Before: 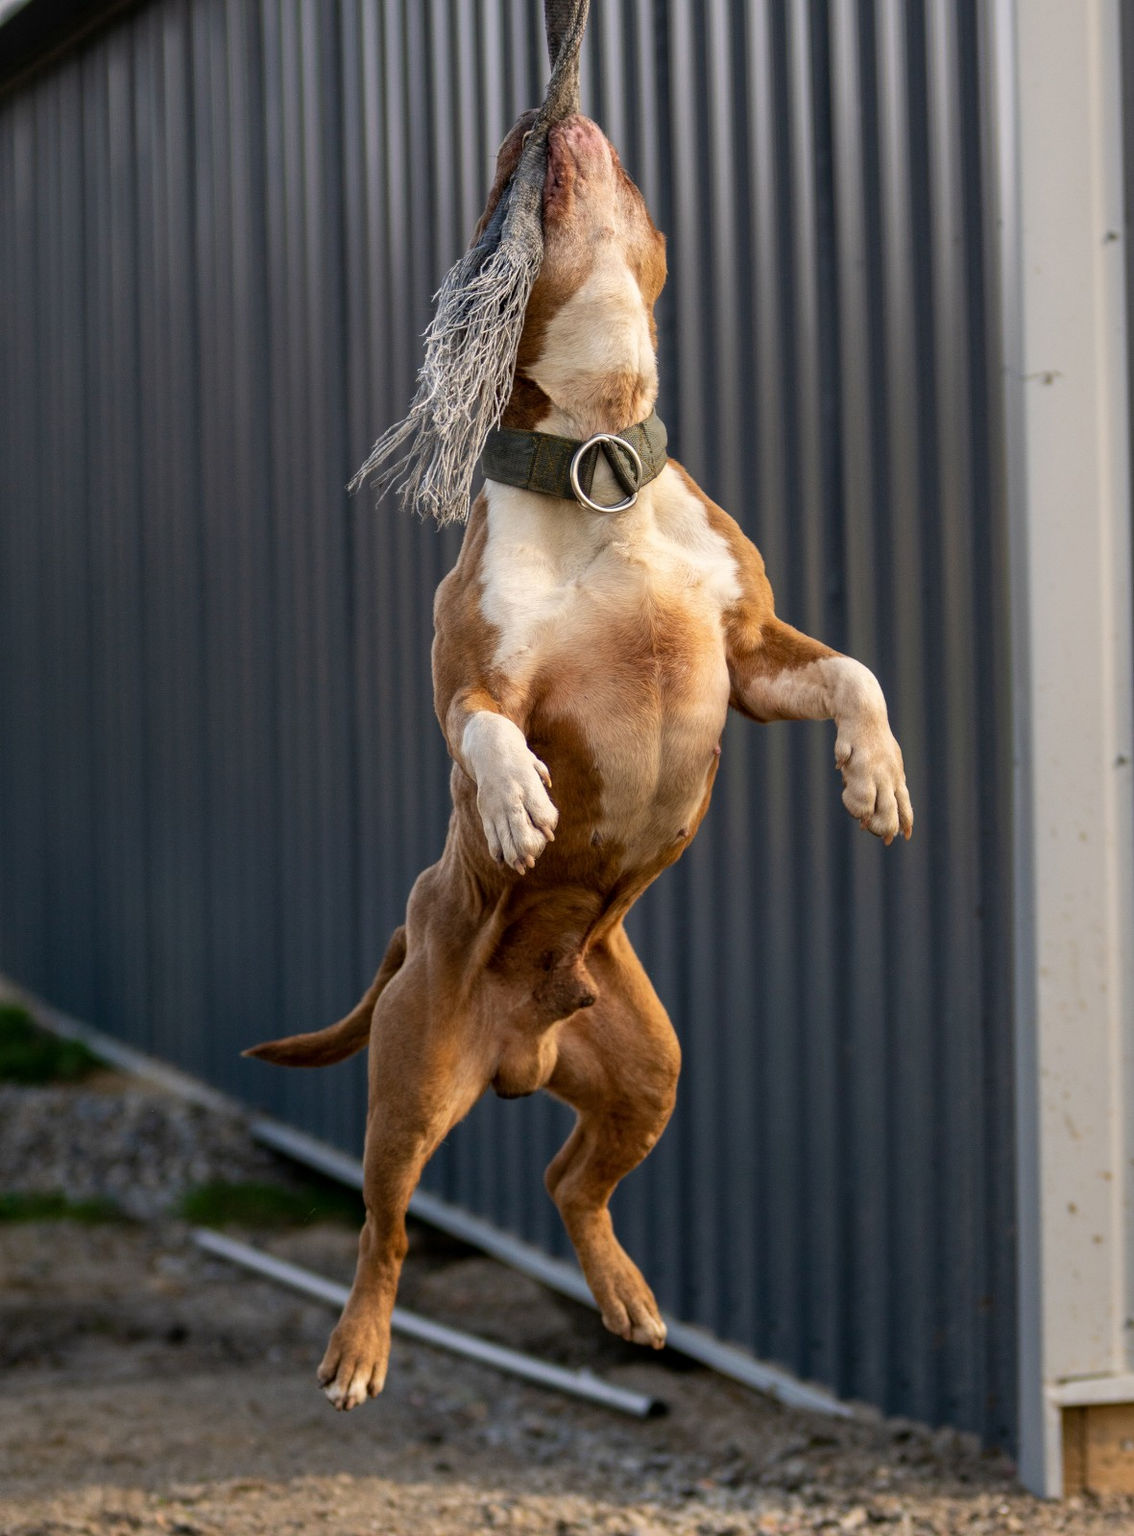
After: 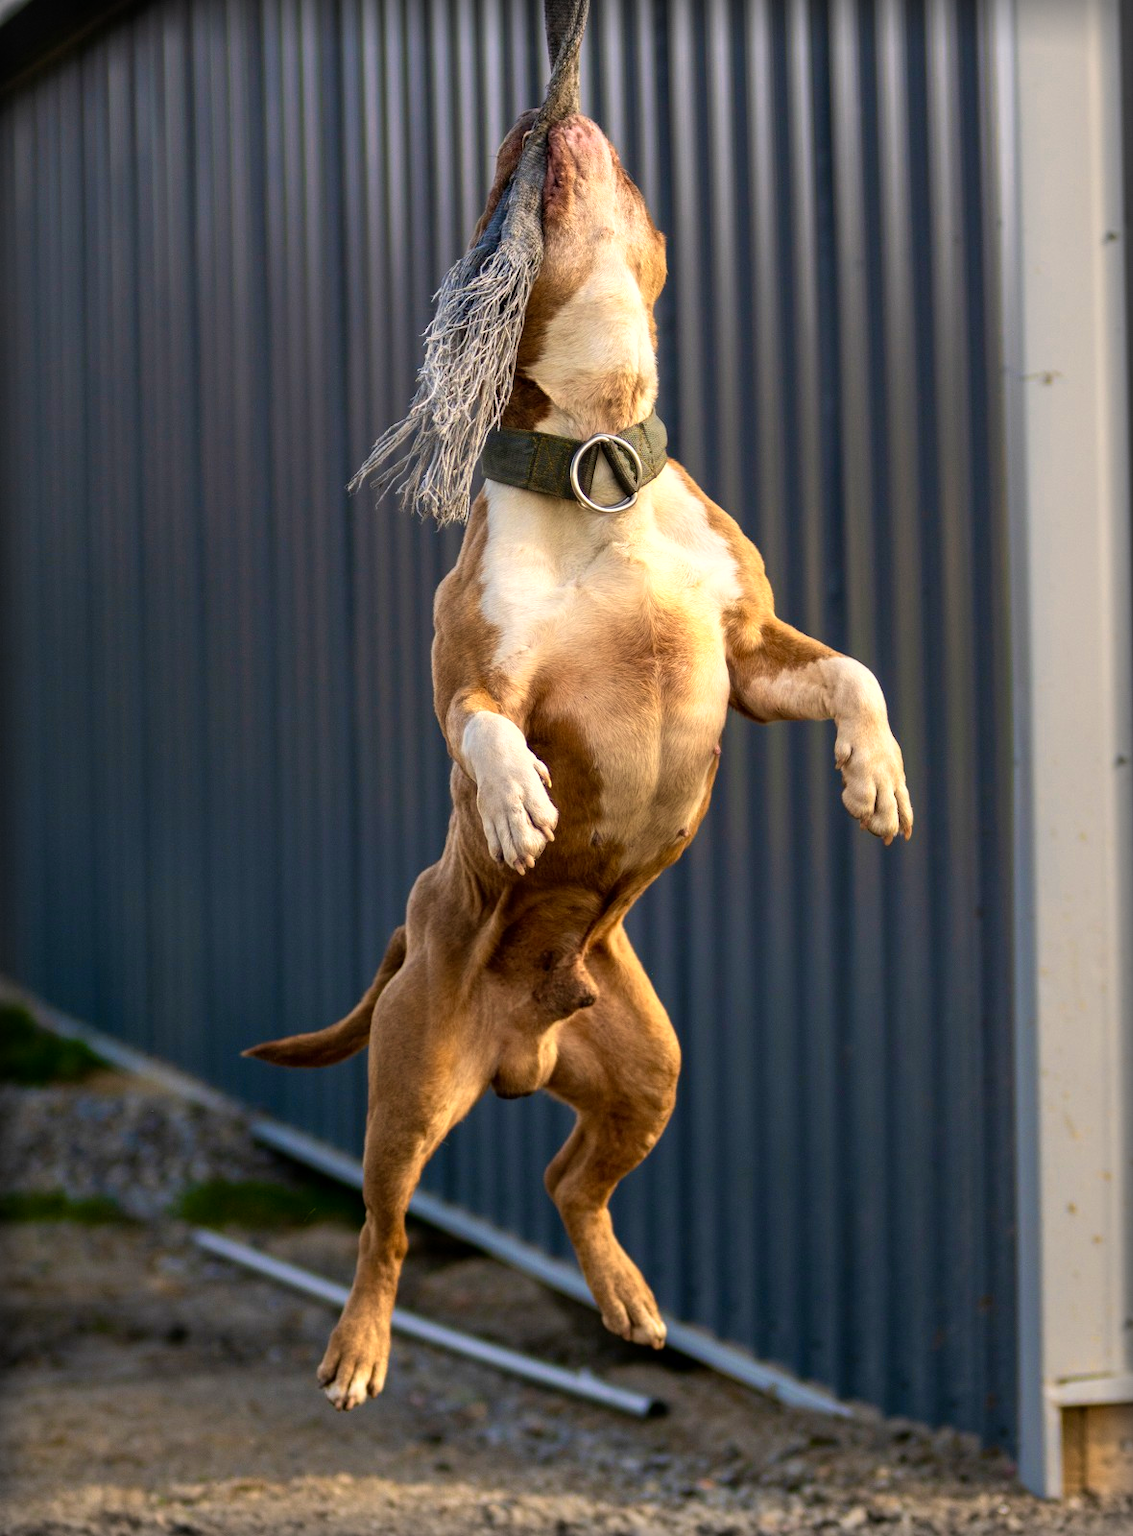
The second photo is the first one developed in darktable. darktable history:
velvia: on, module defaults
vignetting: fall-off start 93.81%, fall-off radius 6.18%, automatic ratio true, width/height ratio 1.33, shape 0.05
color zones: curves: ch0 [(0.099, 0.624) (0.257, 0.596) (0.384, 0.376) (0.529, 0.492) (0.697, 0.564) (0.768, 0.532) (0.908, 0.644)]; ch1 [(0.112, 0.564) (0.254, 0.612) (0.432, 0.676) (0.592, 0.456) (0.743, 0.684) (0.888, 0.536)]; ch2 [(0.25, 0.5) (0.469, 0.36) (0.75, 0.5)]
